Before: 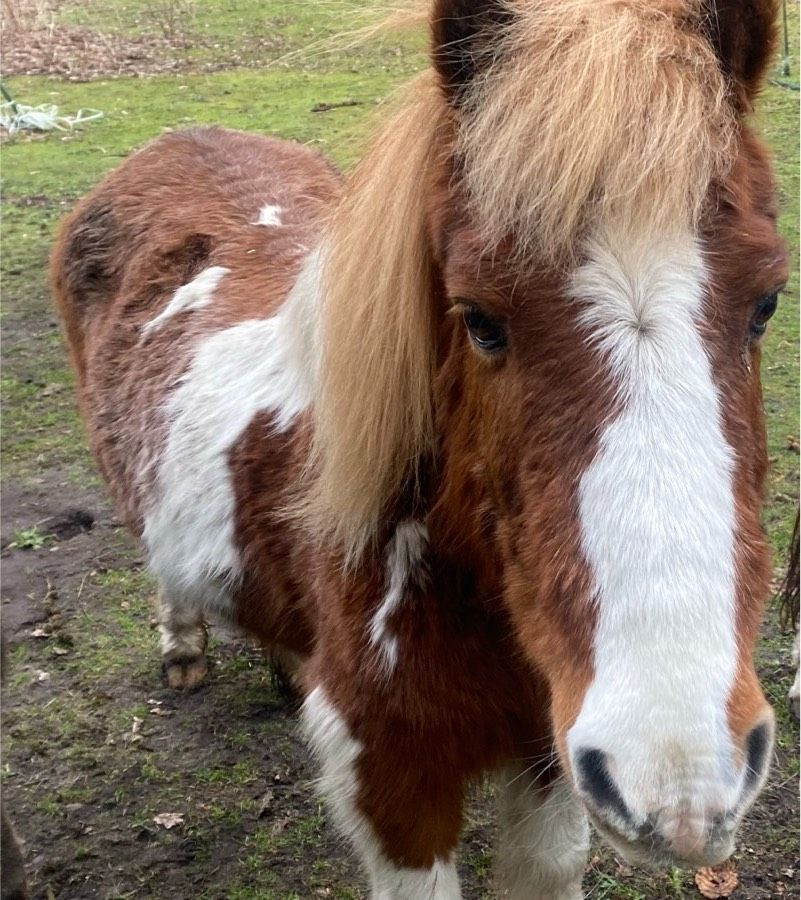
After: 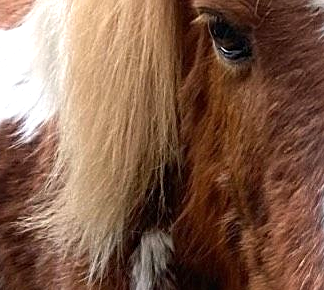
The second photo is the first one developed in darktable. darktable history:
crop: left 31.905%, top 32.231%, right 27.565%, bottom 35.528%
sharpen: on, module defaults
exposure: black level correction 0, exposure 0.593 EV, compensate exposure bias true, compensate highlight preservation false
